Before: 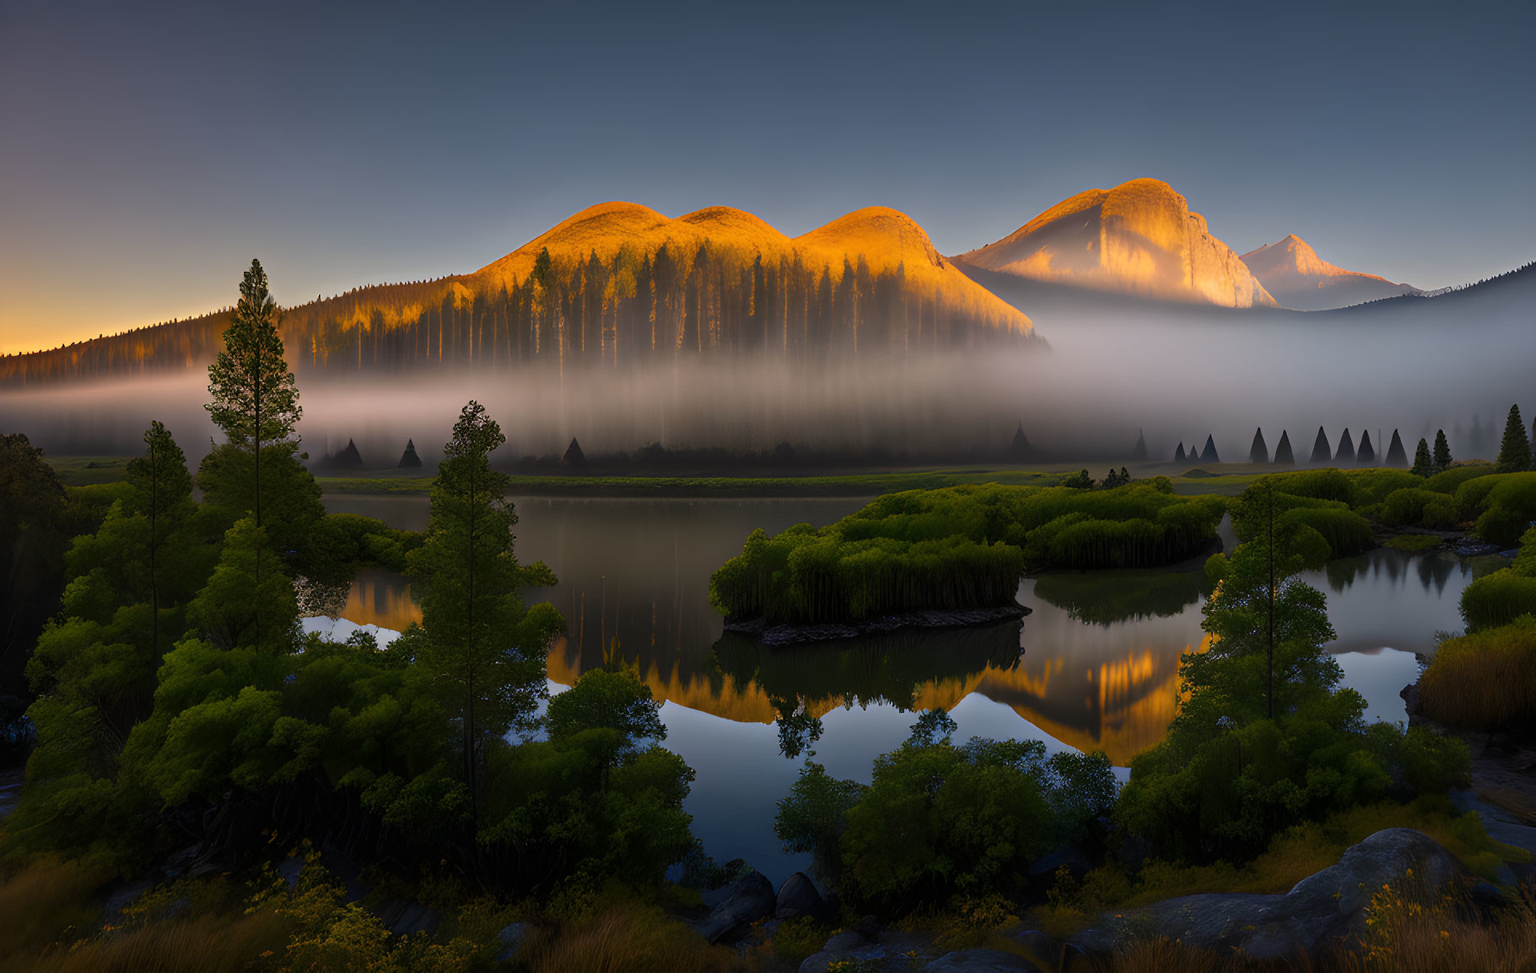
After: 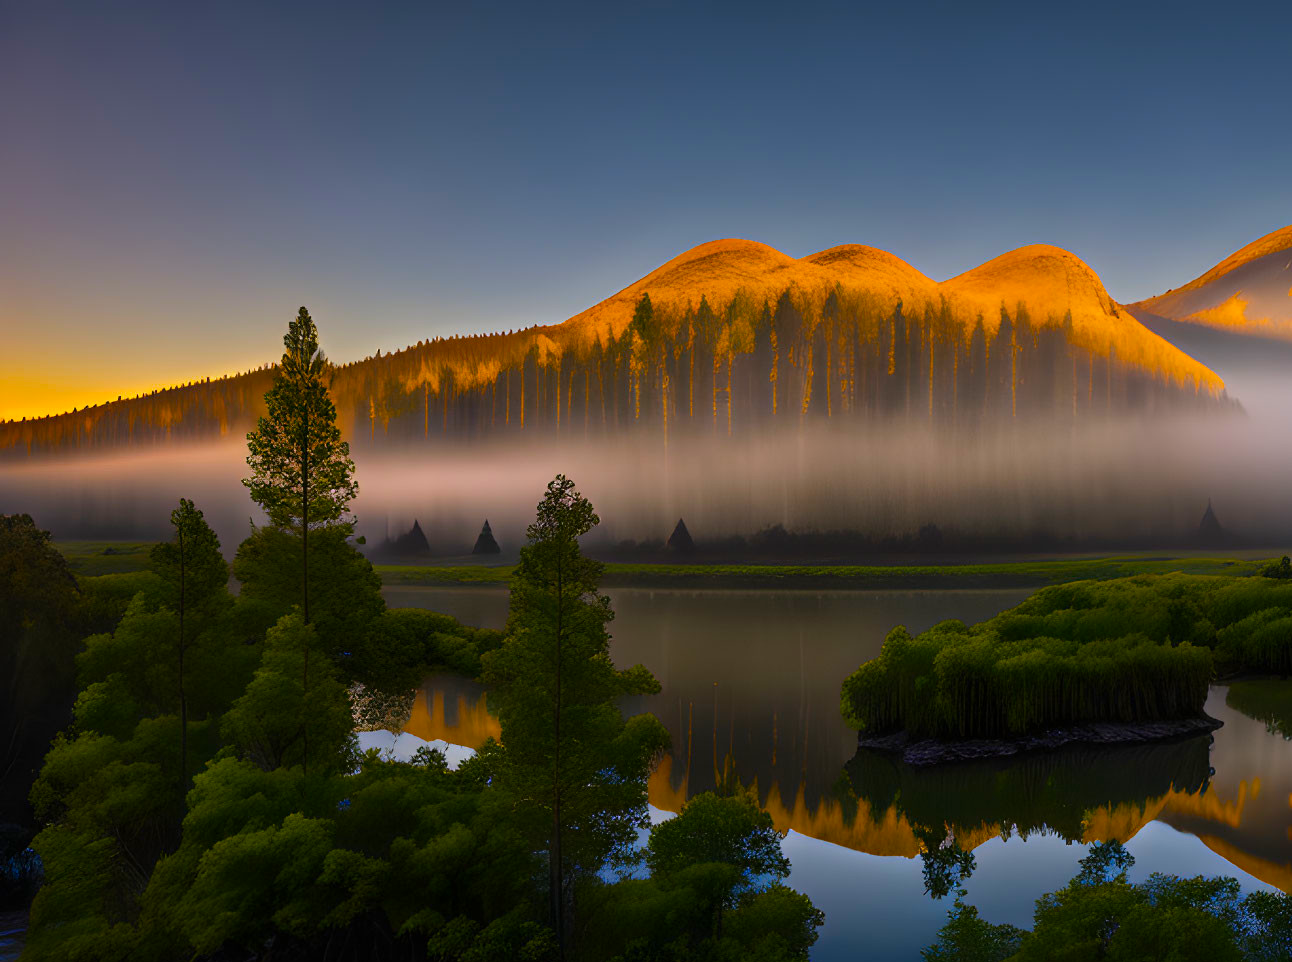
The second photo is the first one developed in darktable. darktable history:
color balance rgb: linear chroma grading › global chroma 19.13%, perceptual saturation grading › global saturation 31.237%, global vibrance 5.855%
crop: right 29.003%, bottom 16.555%
